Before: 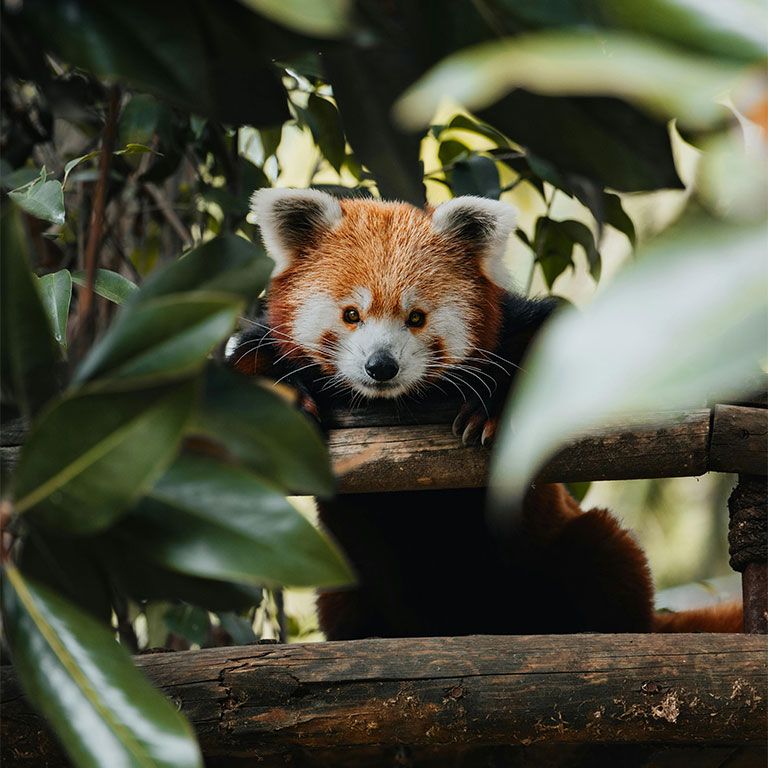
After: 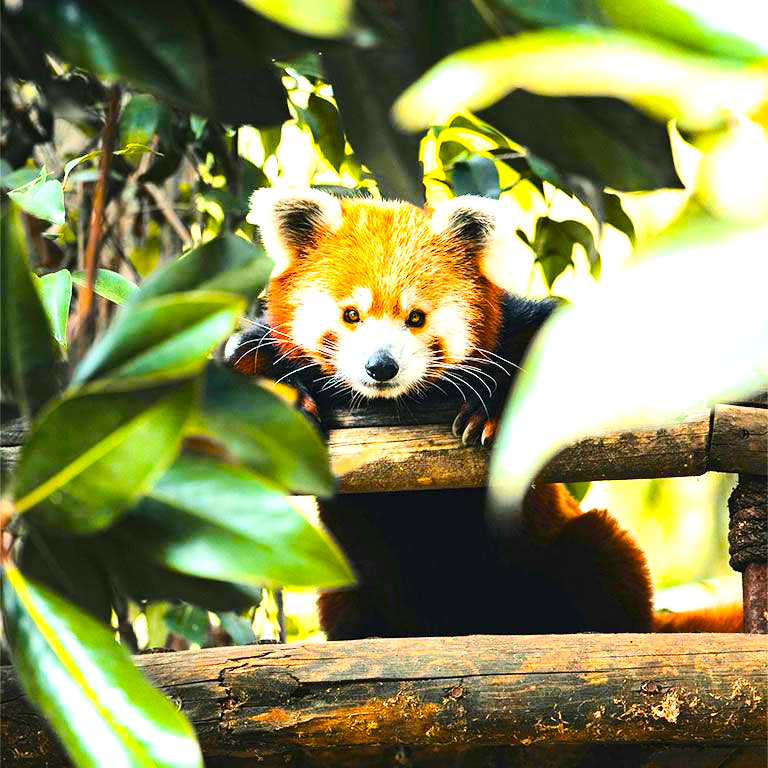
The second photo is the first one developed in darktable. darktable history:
exposure: black level correction 0, exposure 1.098 EV, compensate exposure bias true, compensate highlight preservation false
color balance rgb: linear chroma grading › global chroma 14.834%, perceptual saturation grading › global saturation 31.122%, perceptual brilliance grading › global brilliance 11.459%, global vibrance 15.119%
tone equalizer: -7 EV 0.155 EV, -6 EV 0.563 EV, -5 EV 1.16 EV, -4 EV 1.37 EV, -3 EV 1.18 EV, -2 EV 0.6 EV, -1 EV 0.149 EV, edges refinement/feathering 500, mask exposure compensation -1.57 EV, preserve details no
